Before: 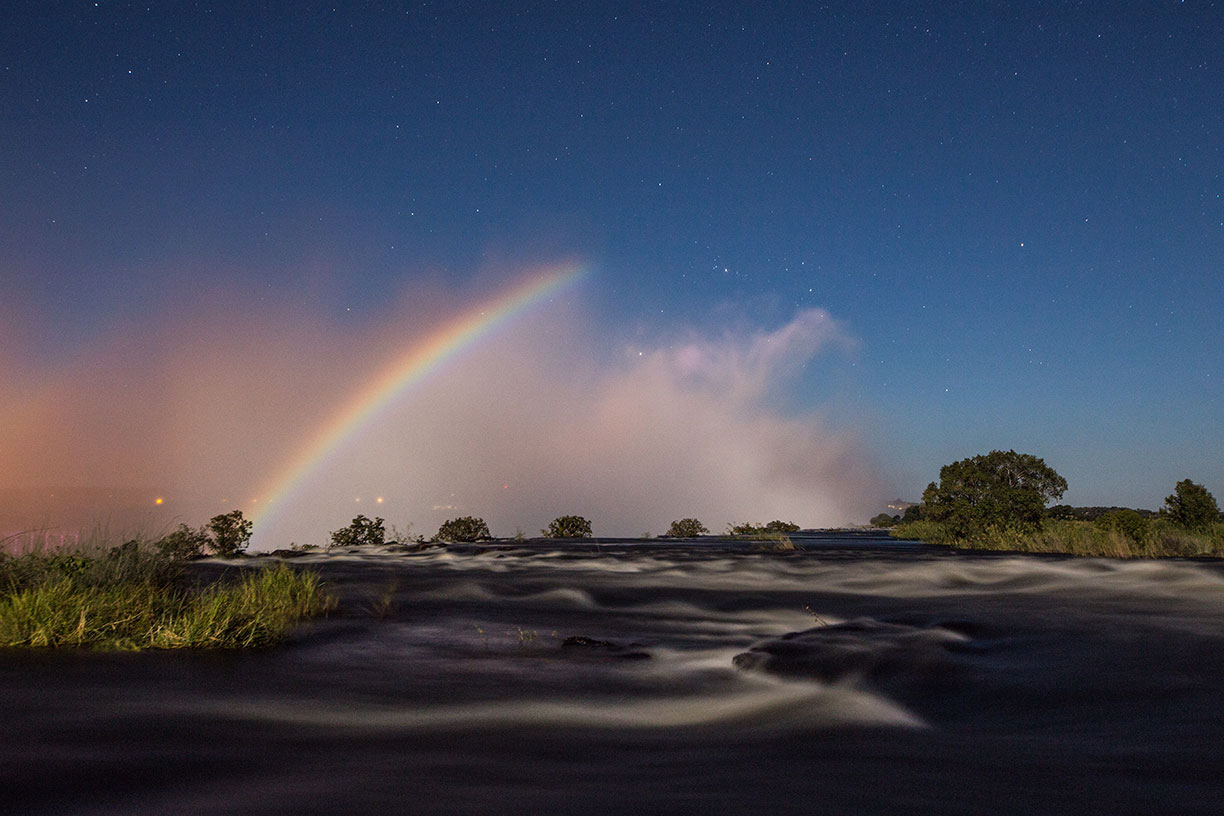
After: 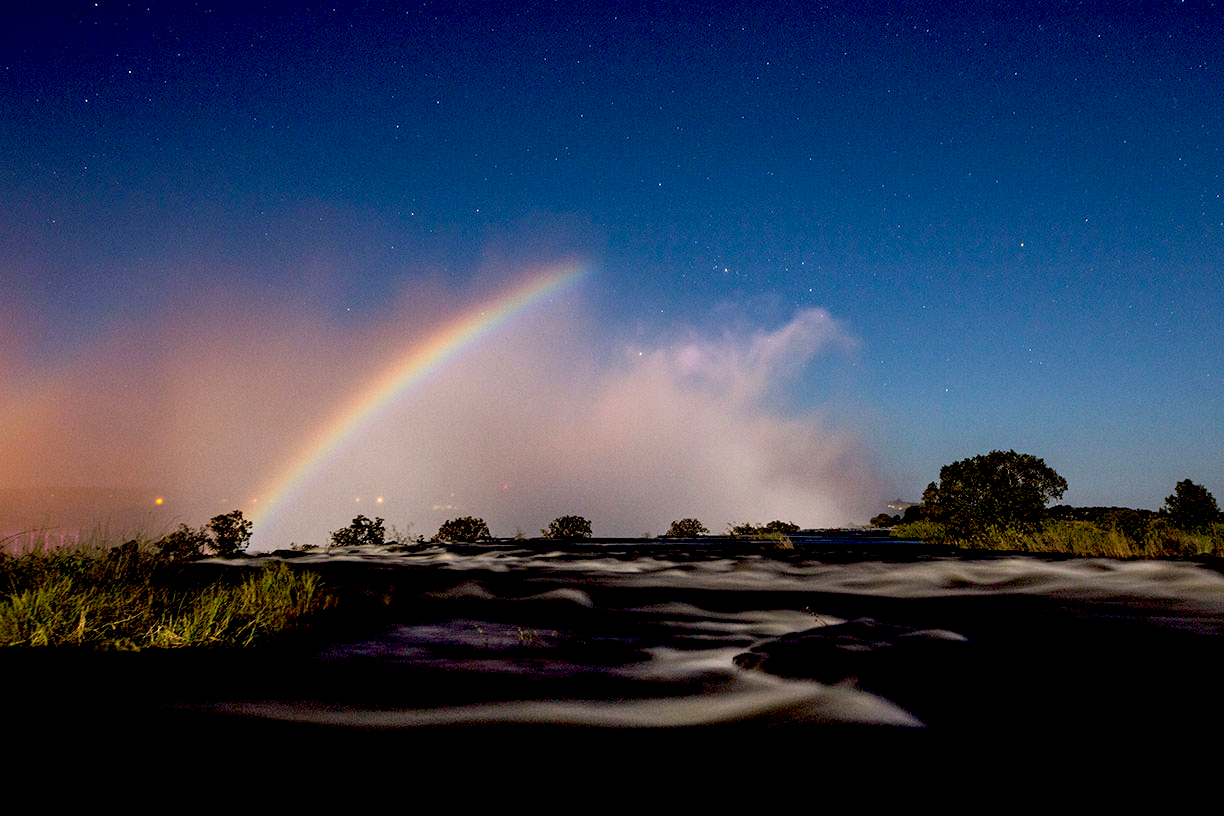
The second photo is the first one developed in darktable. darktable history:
exposure: black level correction 0.03, exposure 0.322 EV, compensate highlight preservation false
